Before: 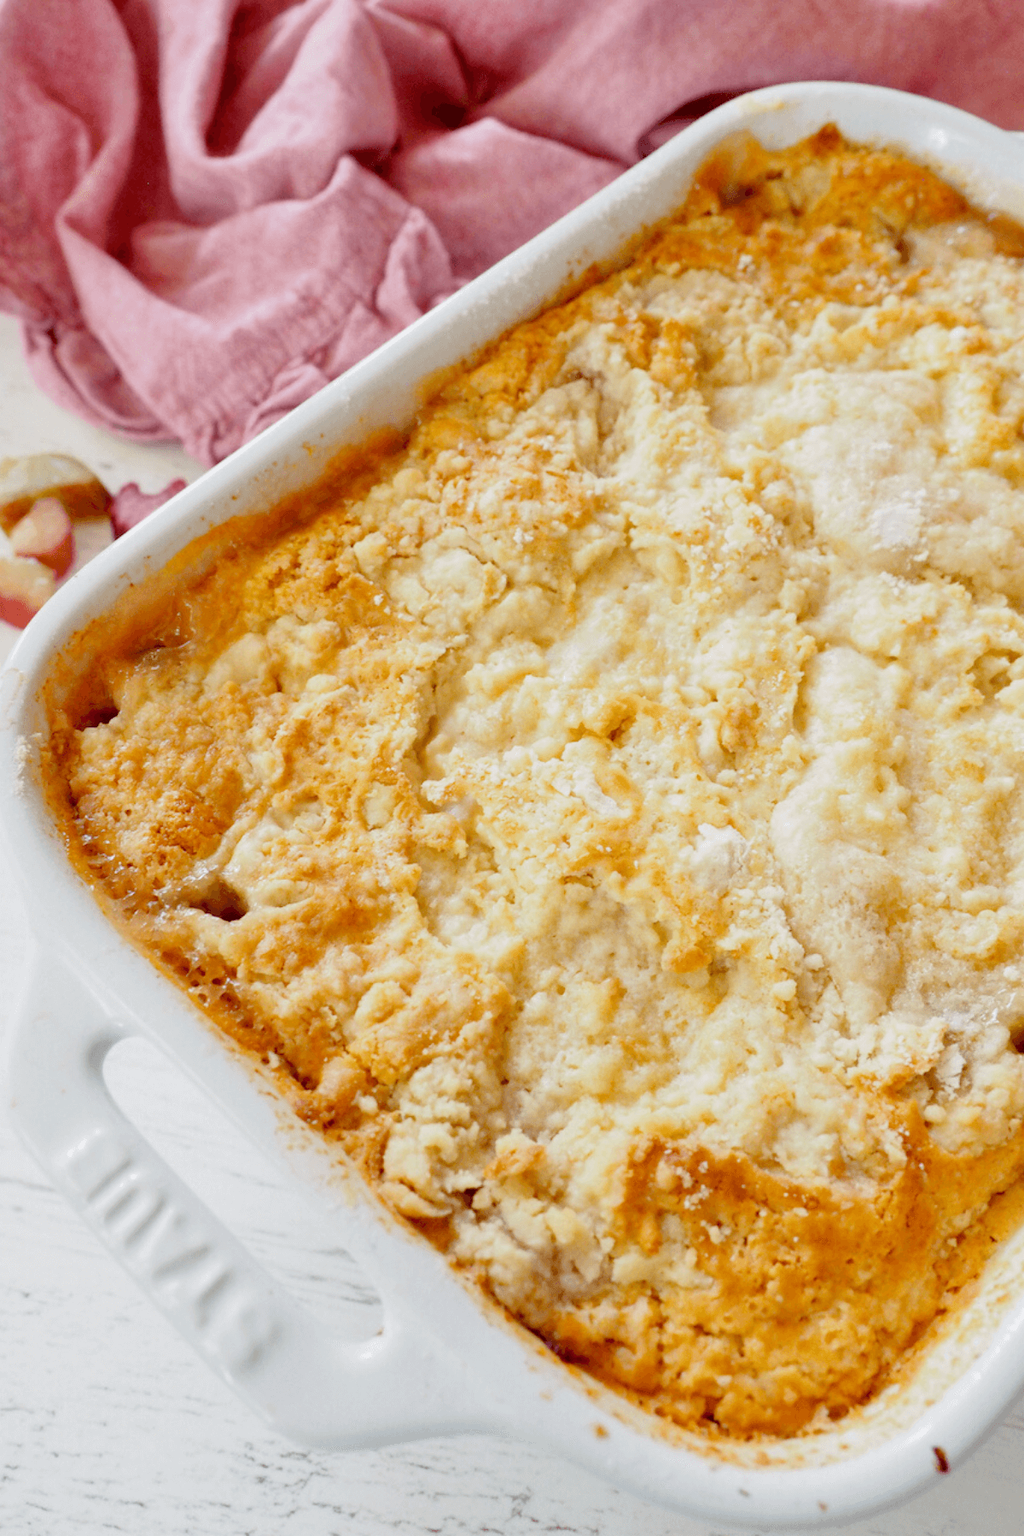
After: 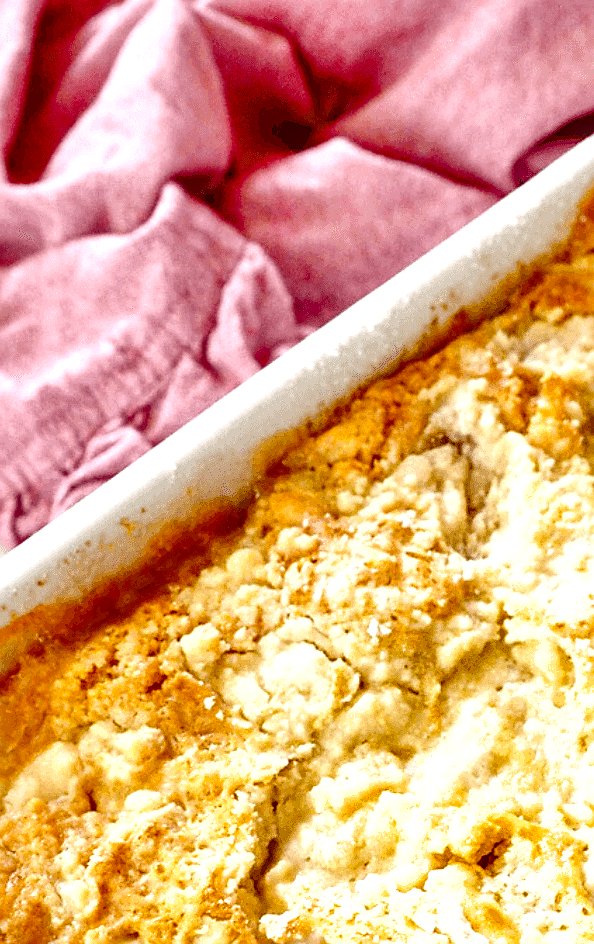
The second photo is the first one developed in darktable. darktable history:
crop: left 19.559%, right 30.209%, bottom 46.766%
tone equalizer: -8 EV -0.378 EV, -7 EV -0.41 EV, -6 EV -0.314 EV, -5 EV -0.231 EV, -3 EV 0.189 EV, -2 EV 0.312 EV, -1 EV 0.379 EV, +0 EV 0.426 EV
sharpen: on, module defaults
shadows and highlights: low approximation 0.01, soften with gaussian
color balance rgb: perceptual saturation grading › global saturation 20%, perceptual saturation grading › highlights -25.087%, perceptual saturation grading › shadows 50.005%
exposure: exposure 0.295 EV, compensate exposure bias true, compensate highlight preservation false
local contrast: on, module defaults
